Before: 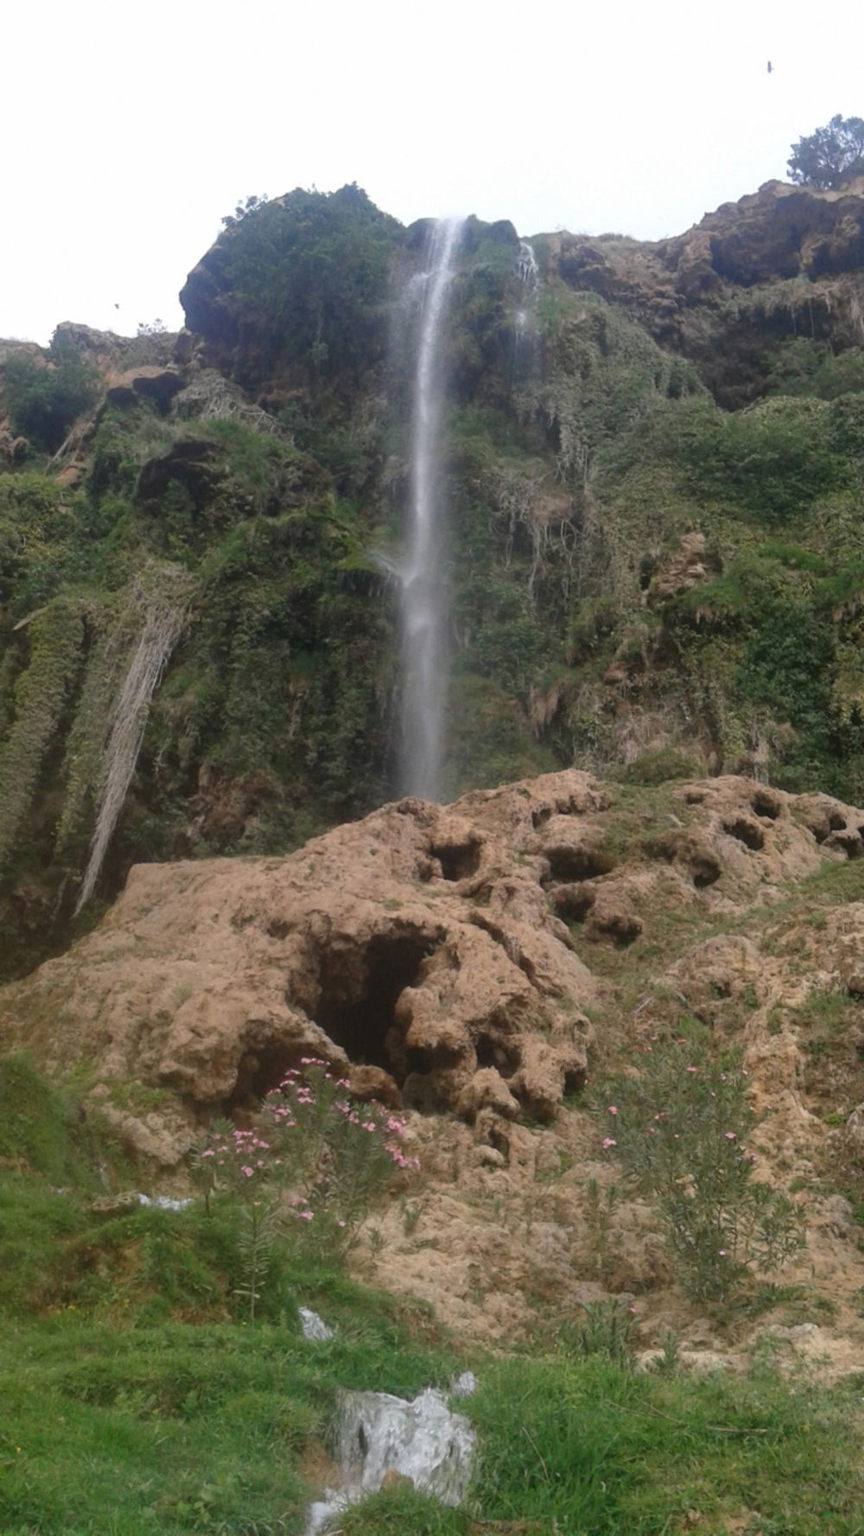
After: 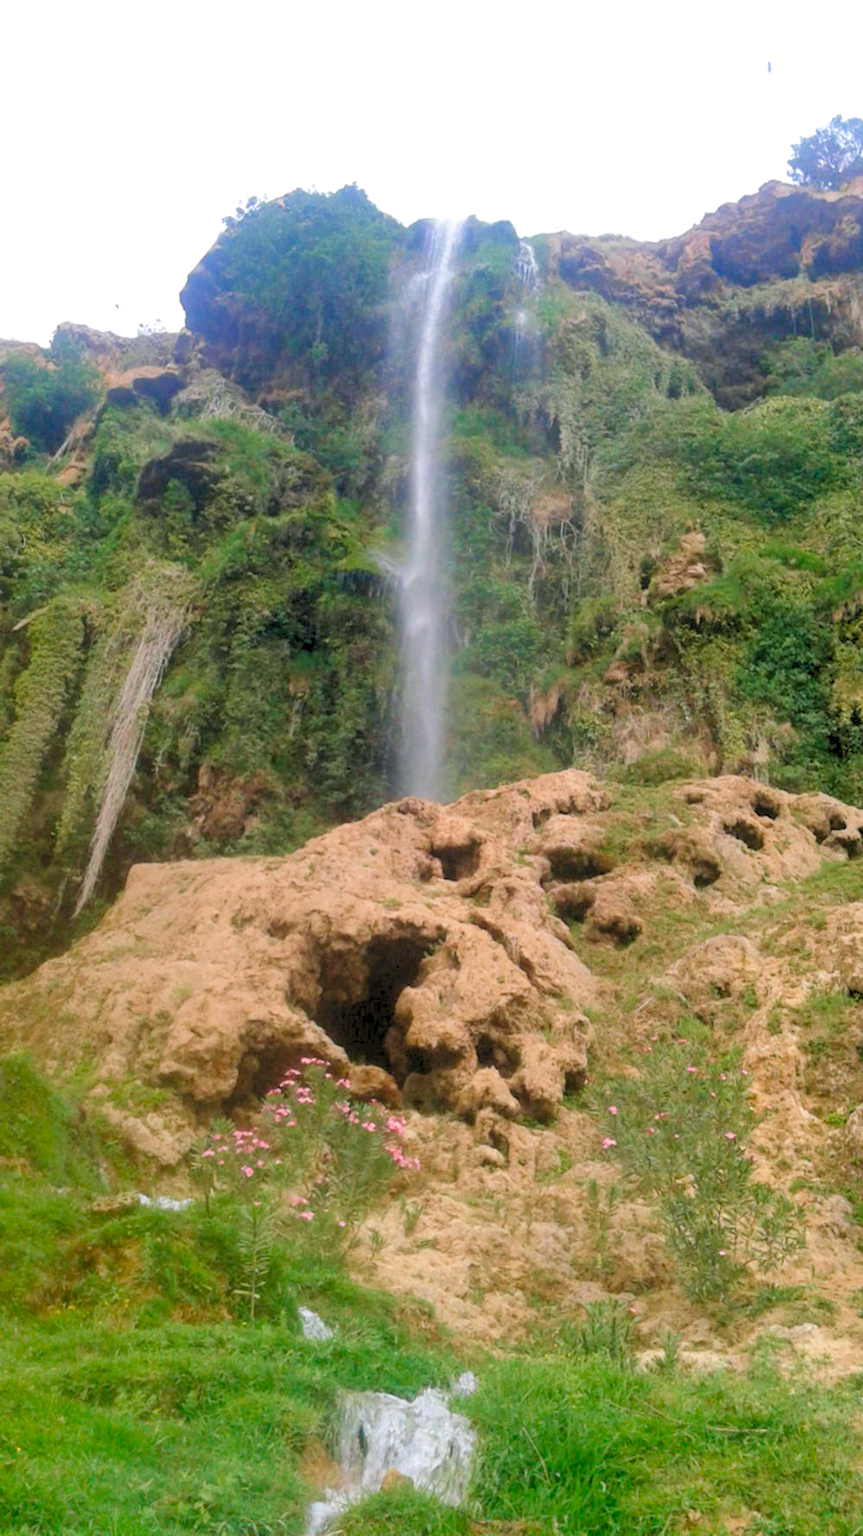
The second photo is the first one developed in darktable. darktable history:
color balance rgb: shadows lift › luminance -5.393%, shadows lift › chroma 1.218%, shadows lift › hue 218.87°, power › hue 174.53°, highlights gain › chroma 0.136%, highlights gain › hue 330.06°, linear chroma grading › global chroma 8.815%, perceptual saturation grading › global saturation 0.442%, perceptual saturation grading › highlights -31.984%, perceptual saturation grading › mid-tones 5.233%, perceptual saturation grading › shadows 17.089%, global vibrance 30.577%, contrast 9.584%
levels: levels [0.072, 0.414, 0.976]
velvia: on, module defaults
